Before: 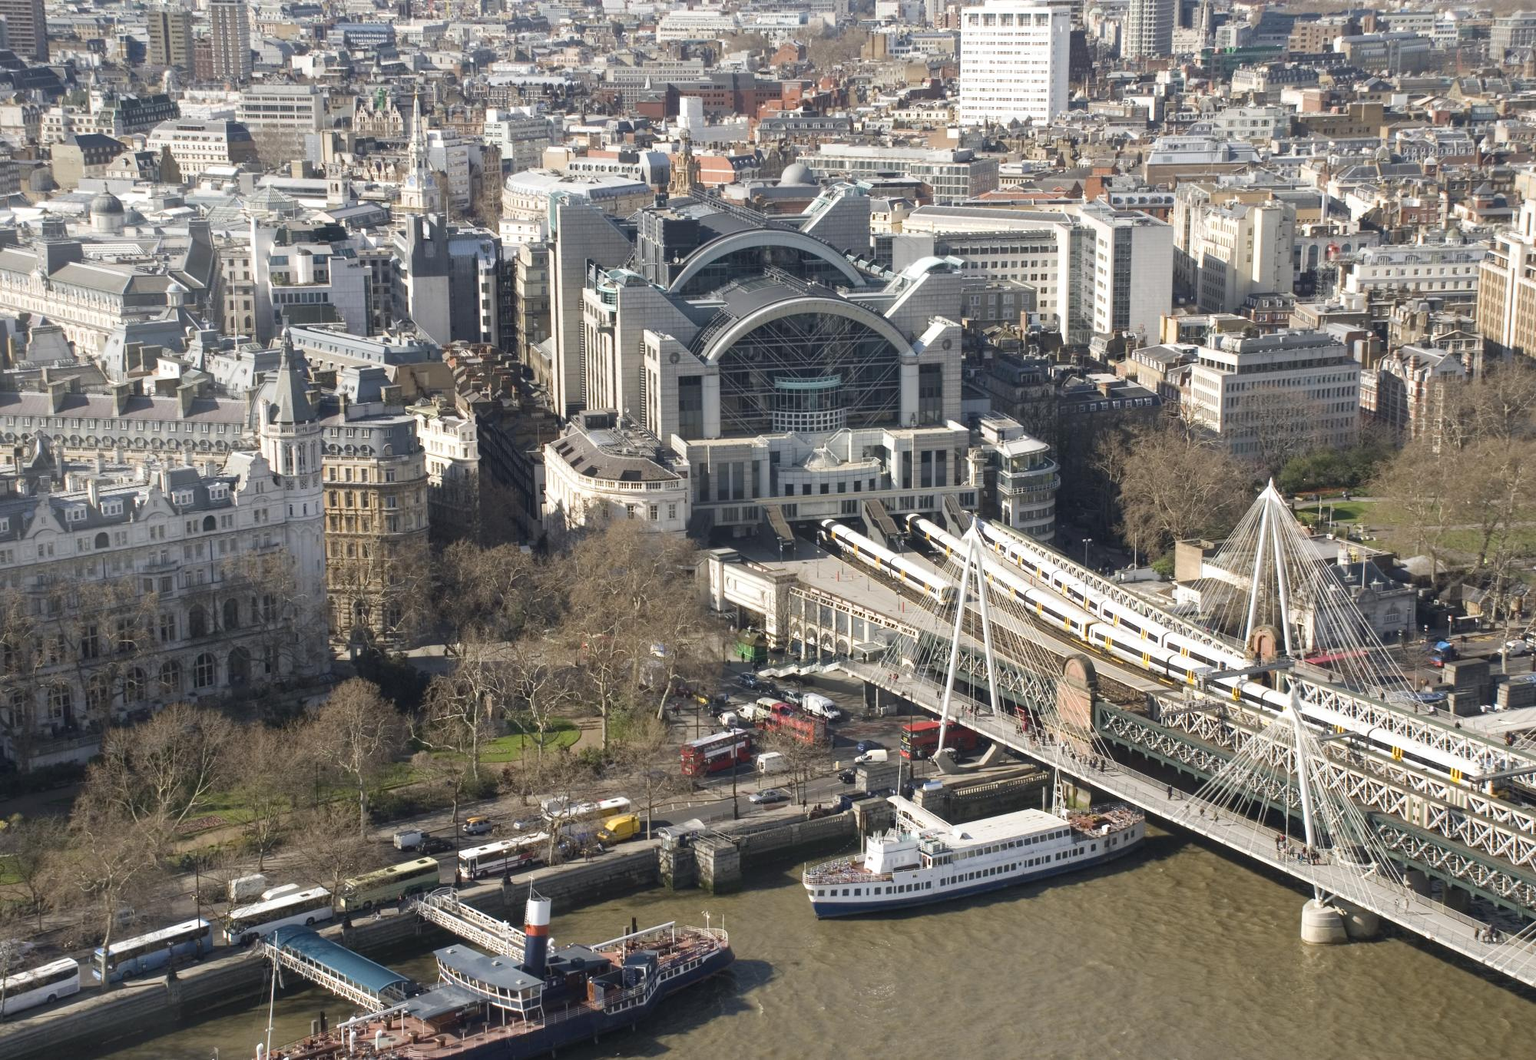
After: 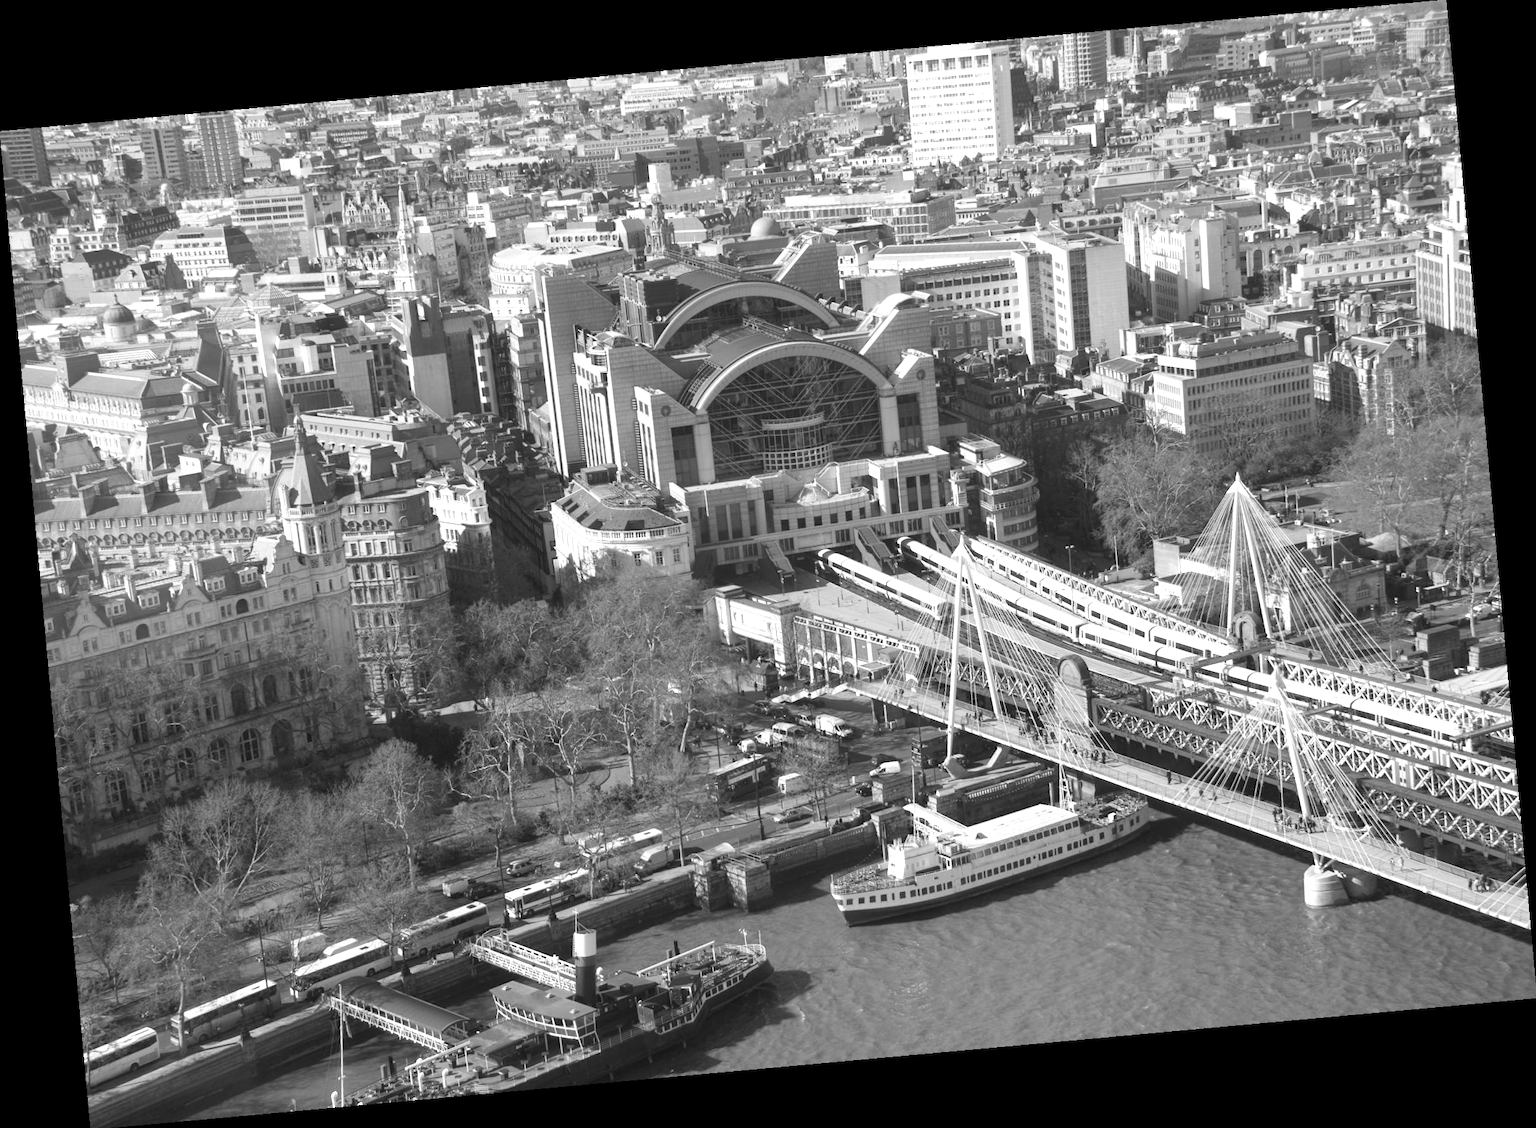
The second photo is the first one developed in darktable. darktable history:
monochrome: a -11.7, b 1.62, size 0.5, highlights 0.38
white balance: red 0.948, green 1.02, blue 1.176
rotate and perspective: rotation -5.2°, automatic cropping off
exposure: exposure 0.29 EV, compensate highlight preservation false
